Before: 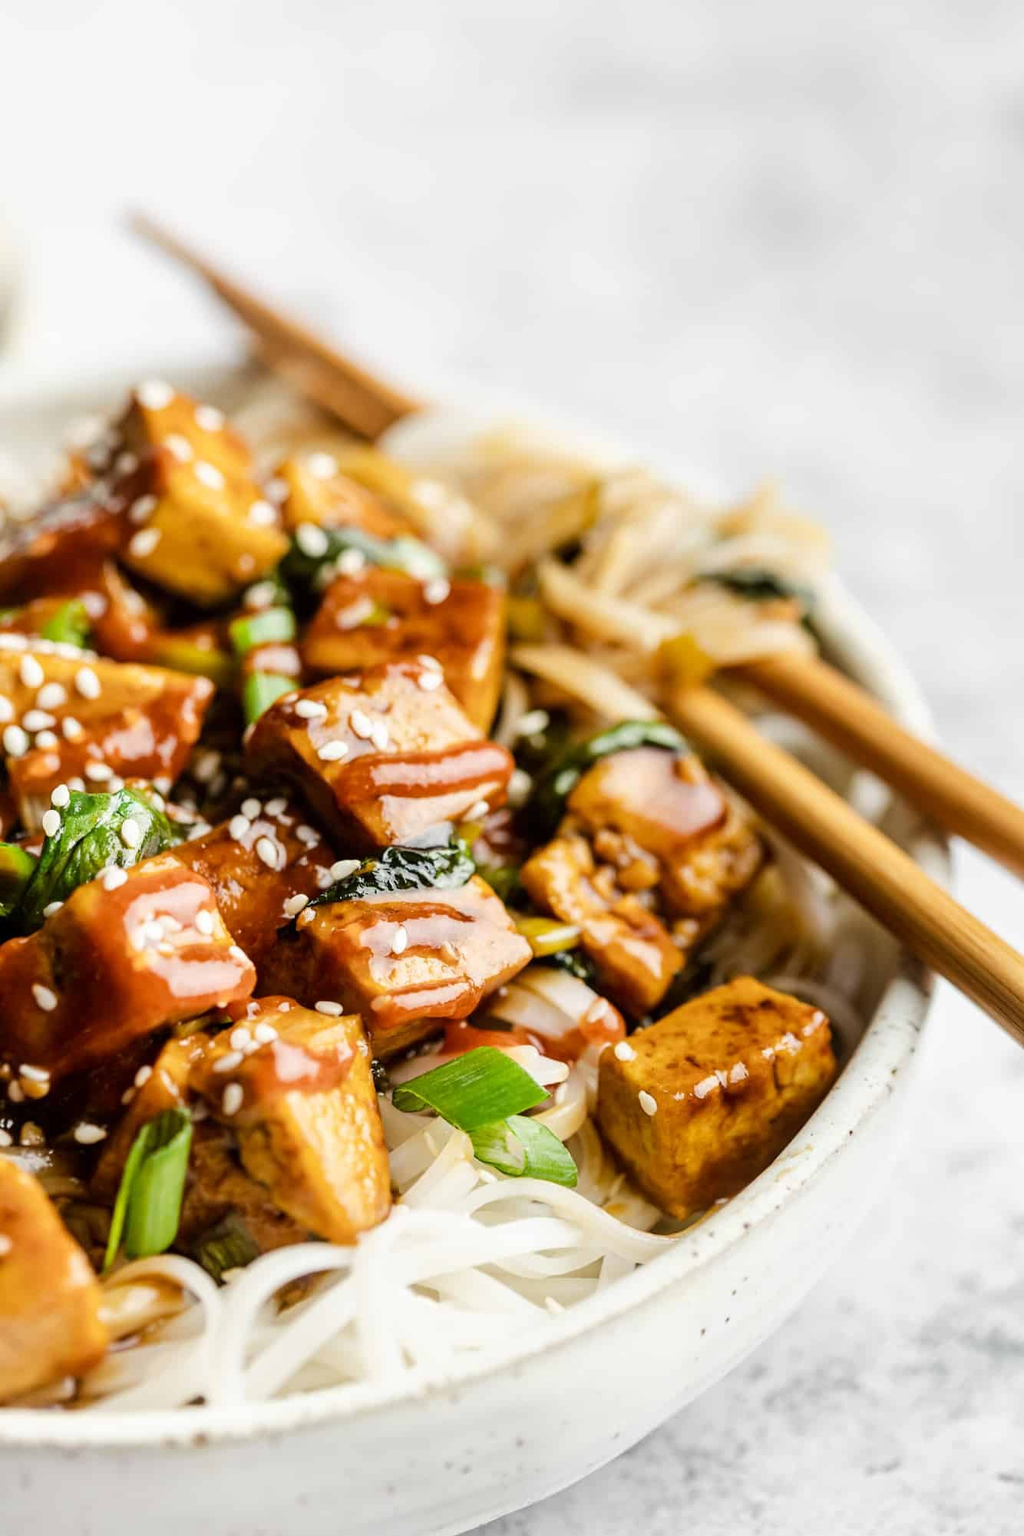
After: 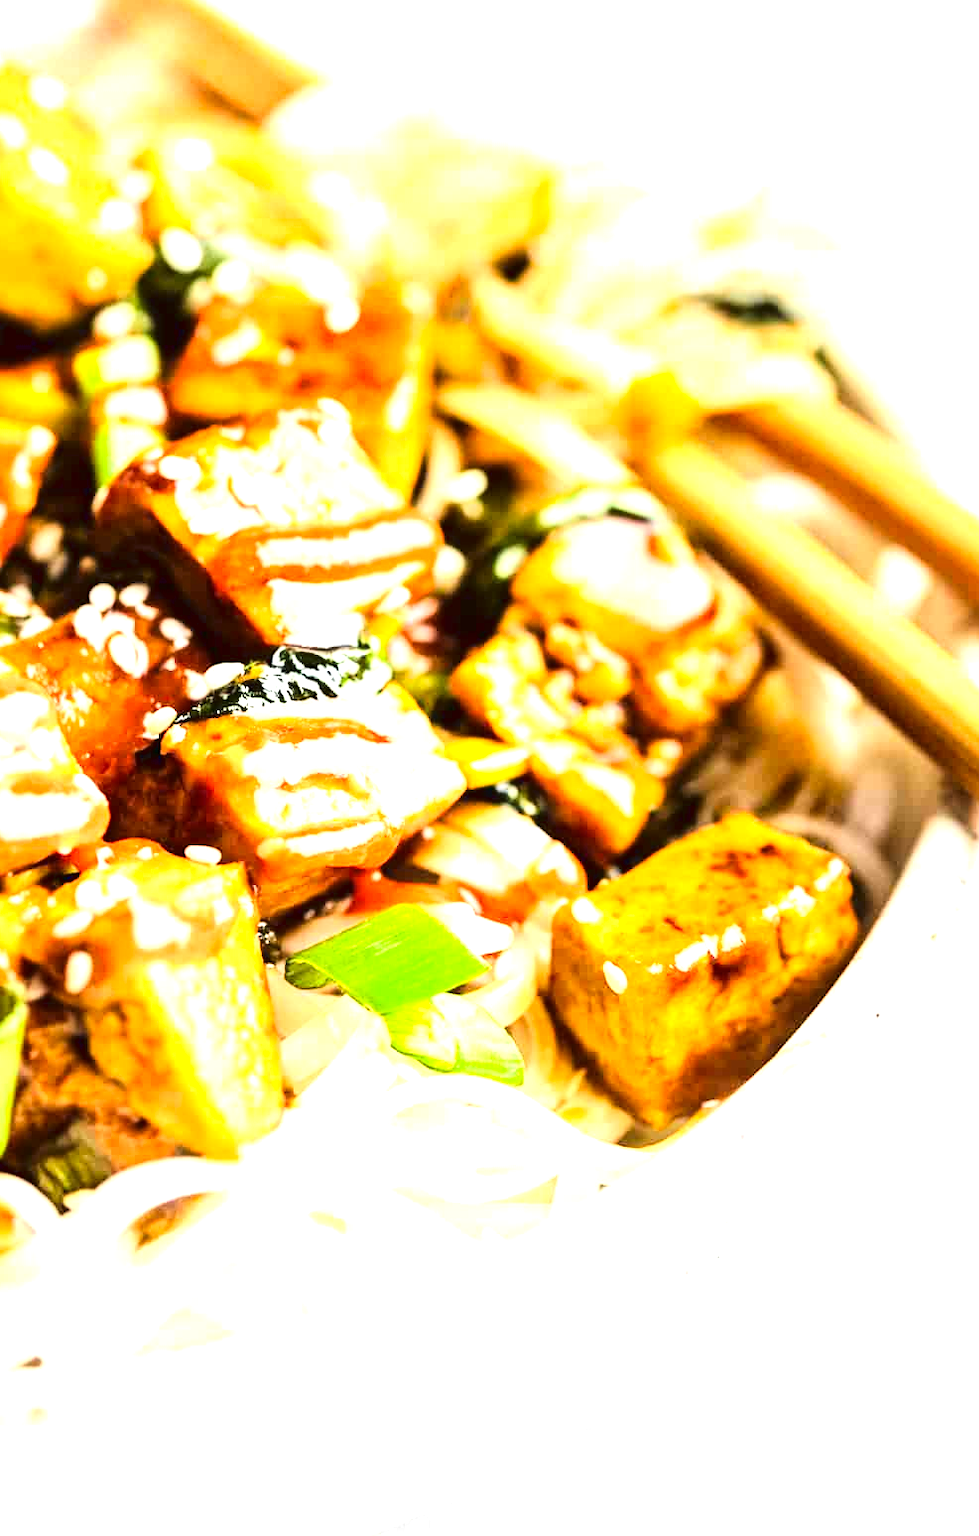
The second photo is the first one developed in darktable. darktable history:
local contrast: mode bilateral grid, contrast 20, coarseness 50, detail 119%, midtone range 0.2
crop: left 16.82%, top 22.634%, right 9.128%
tone curve: curves: ch0 [(0, 0.021) (0.049, 0.044) (0.158, 0.113) (0.351, 0.331) (0.485, 0.505) (0.656, 0.696) (0.868, 0.887) (1, 0.969)]; ch1 [(0, 0) (0.322, 0.328) (0.434, 0.438) (0.473, 0.477) (0.502, 0.503) (0.522, 0.526) (0.564, 0.591) (0.602, 0.632) (0.677, 0.701) (0.859, 0.885) (1, 1)]; ch2 [(0, 0) (0.33, 0.301) (0.452, 0.434) (0.502, 0.505) (0.535, 0.554) (0.565, 0.598) (0.618, 0.629) (1, 1)], color space Lab, linked channels, preserve colors none
exposure: black level correction 0, exposure 1.921 EV, compensate highlight preservation false
contrast brightness saturation: contrast 0.154, brightness -0.01, saturation 0.104
